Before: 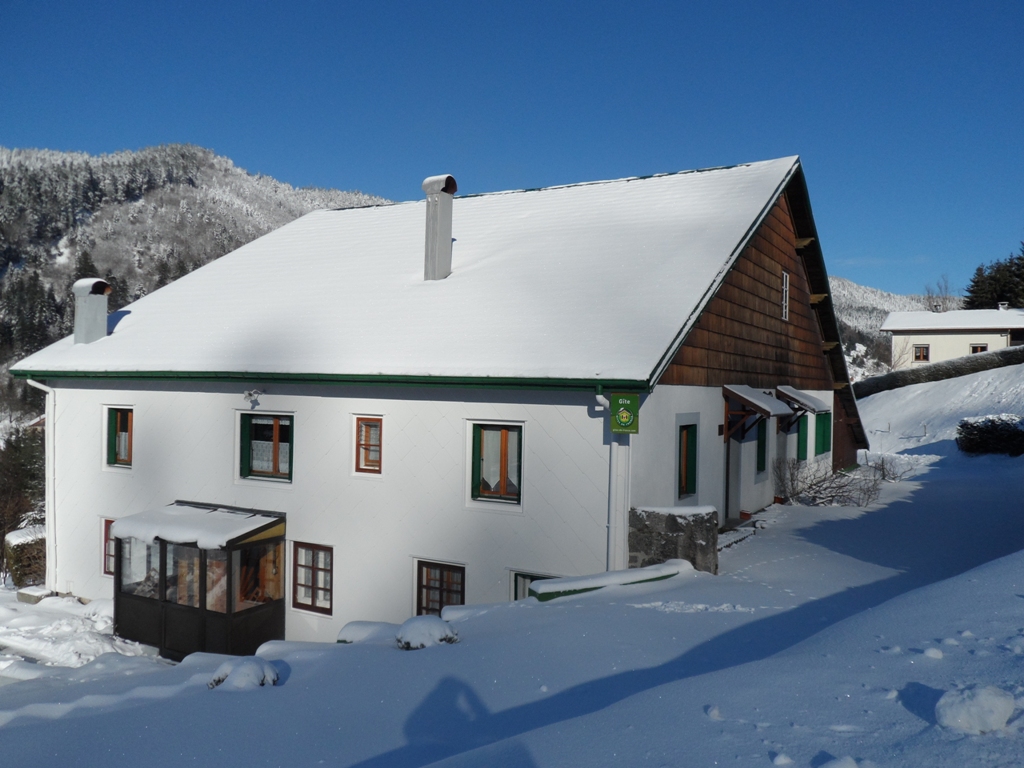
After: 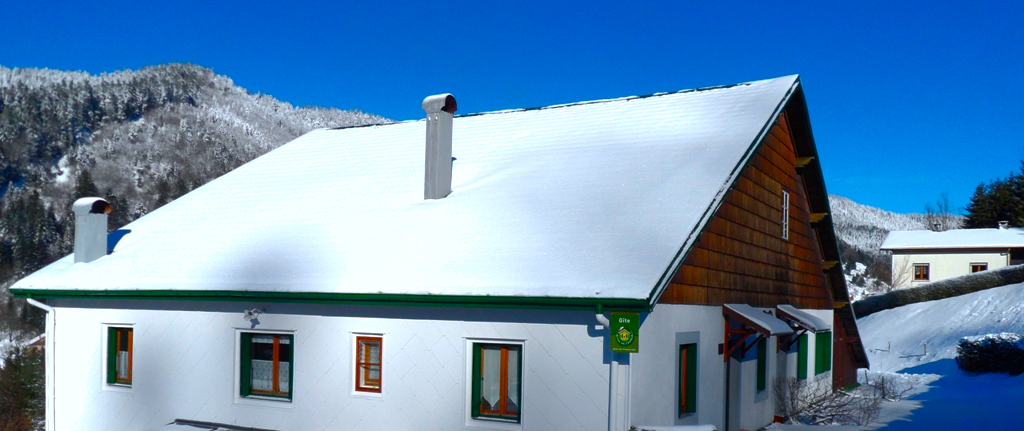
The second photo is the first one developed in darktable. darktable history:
shadows and highlights: on, module defaults
crop and rotate: top 10.605%, bottom 33.274%
color balance rgb: linear chroma grading › global chroma 9%, perceptual saturation grading › global saturation 36%, perceptual saturation grading › shadows 35%, perceptual brilliance grading › global brilliance 15%, perceptual brilliance grading › shadows -35%, global vibrance 15%
white balance: red 0.976, blue 1.04
contrast brightness saturation: contrast 0.15, brightness -0.01, saturation 0.1
